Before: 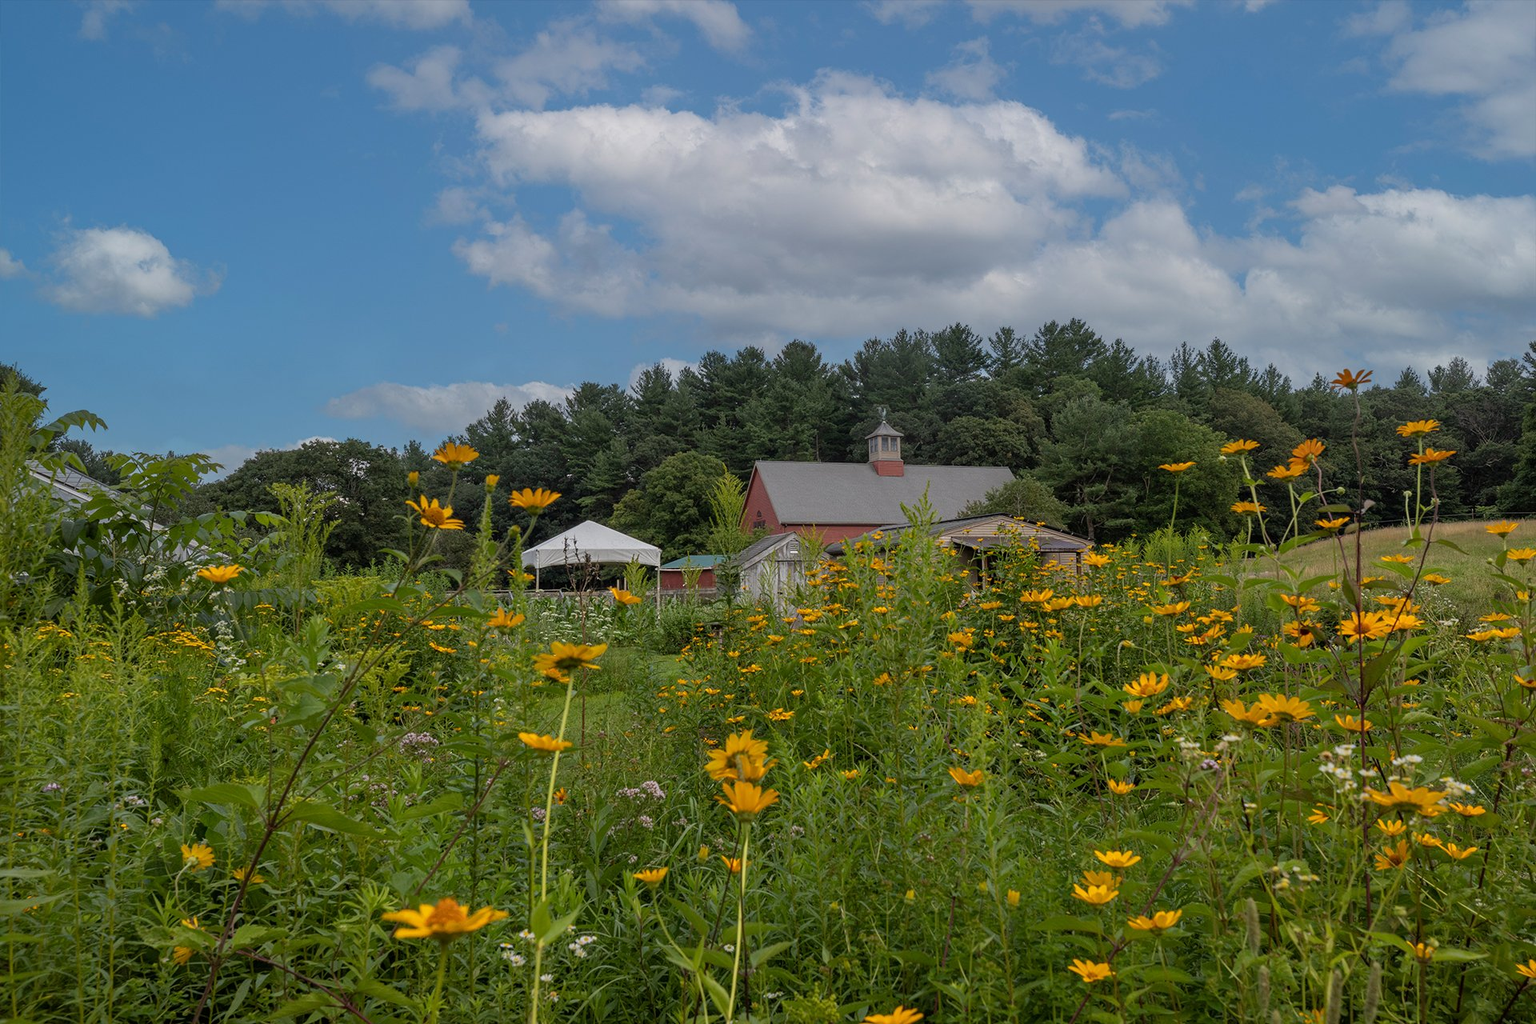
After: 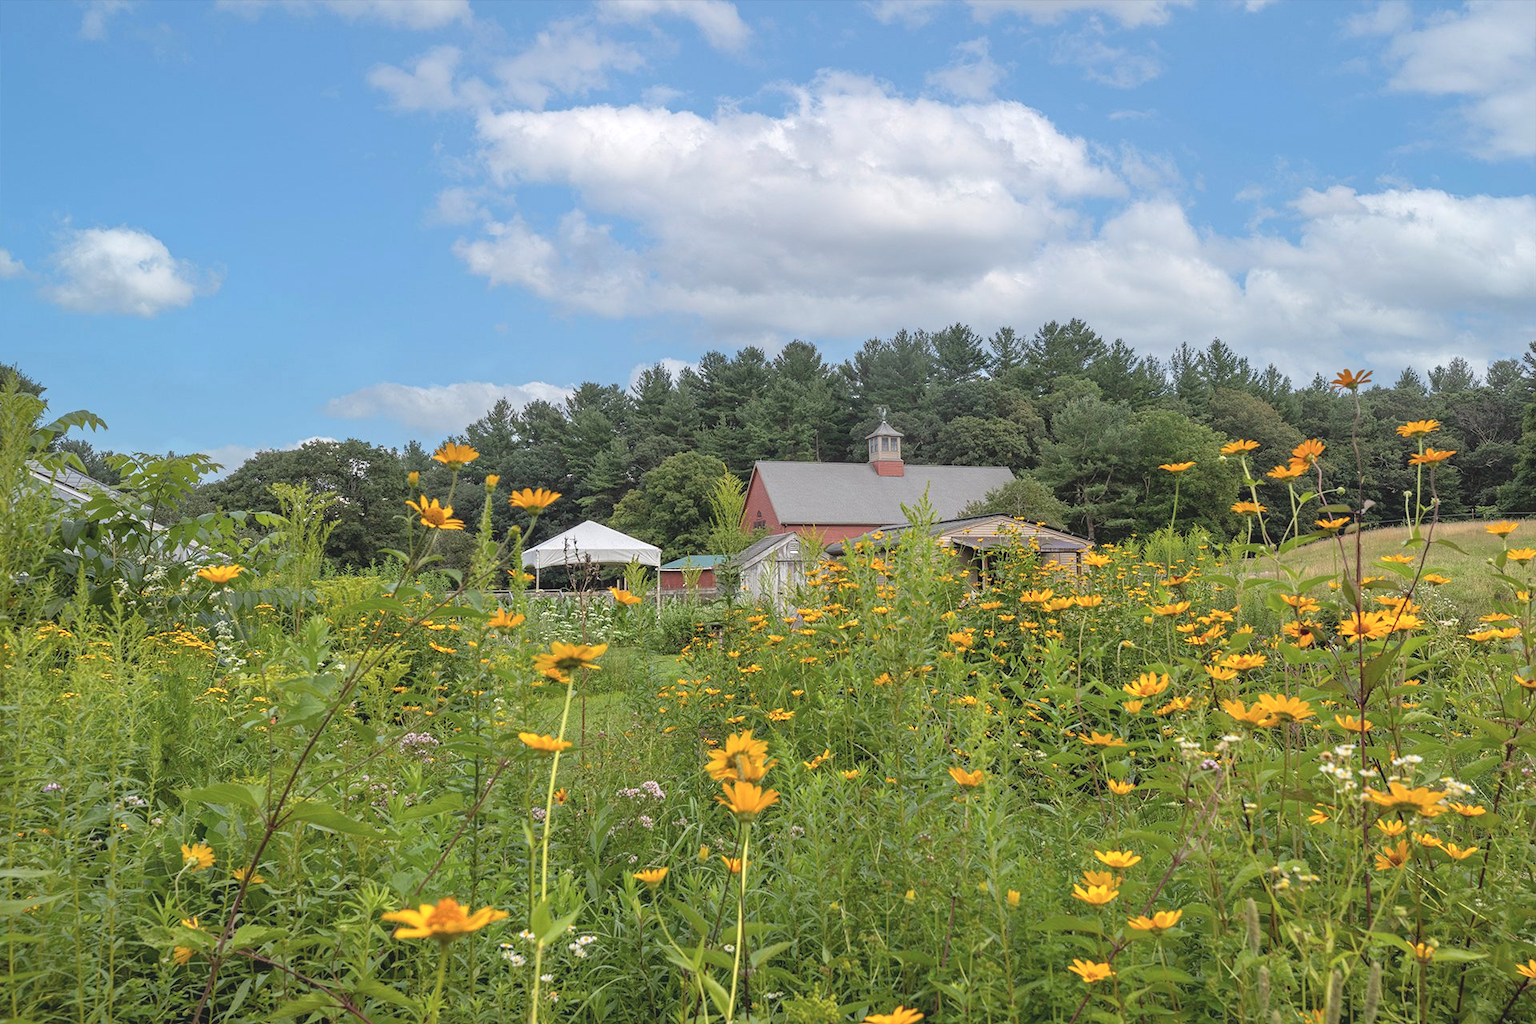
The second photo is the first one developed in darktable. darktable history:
contrast brightness saturation: contrast -0.149, brightness 0.055, saturation -0.132
exposure: exposure 0.924 EV, compensate highlight preservation false
contrast equalizer: octaves 7, y [[0.5, 0.502, 0.506, 0.511, 0.52, 0.537], [0.5 ×6], [0.505, 0.509, 0.518, 0.534, 0.553, 0.561], [0 ×6], [0 ×6]]
